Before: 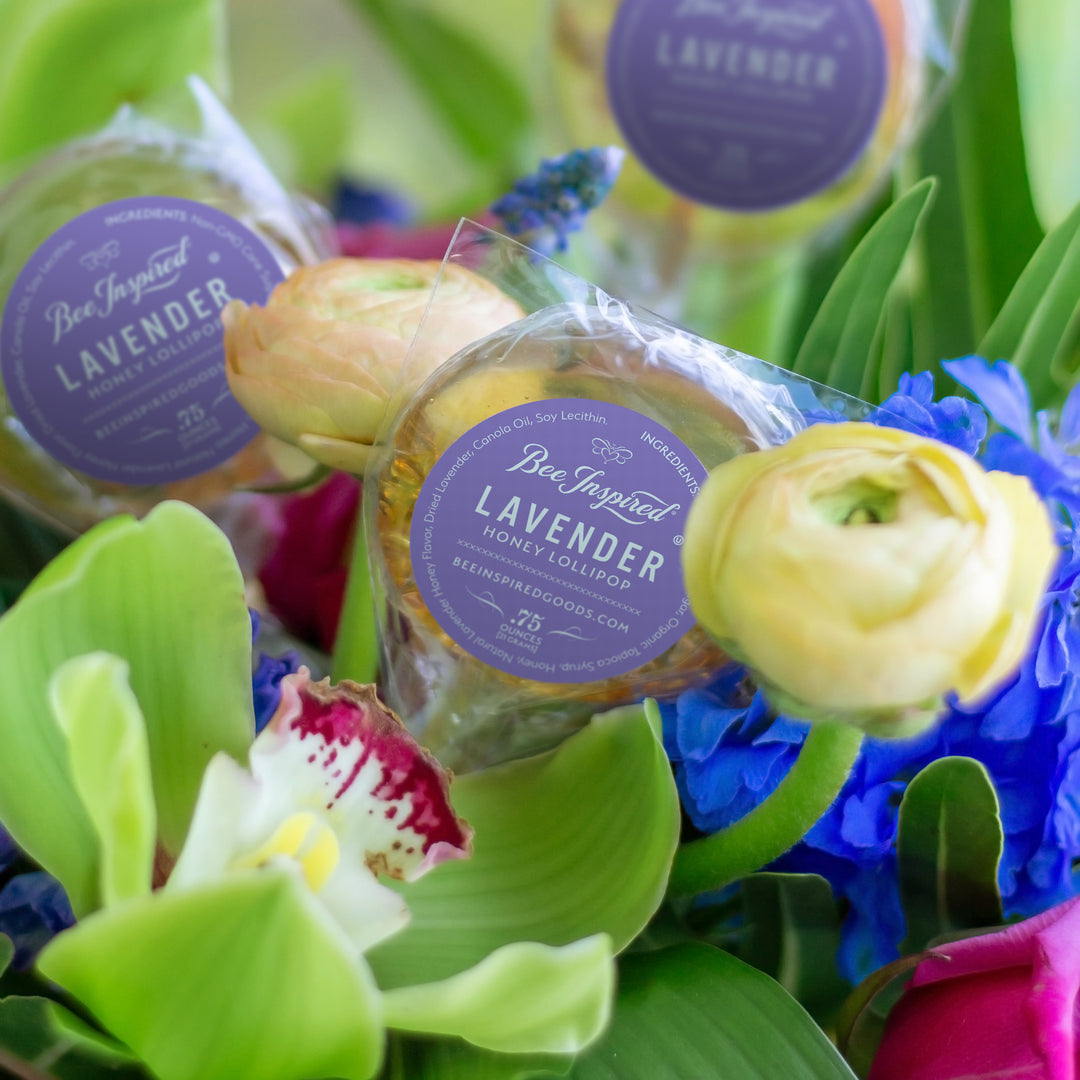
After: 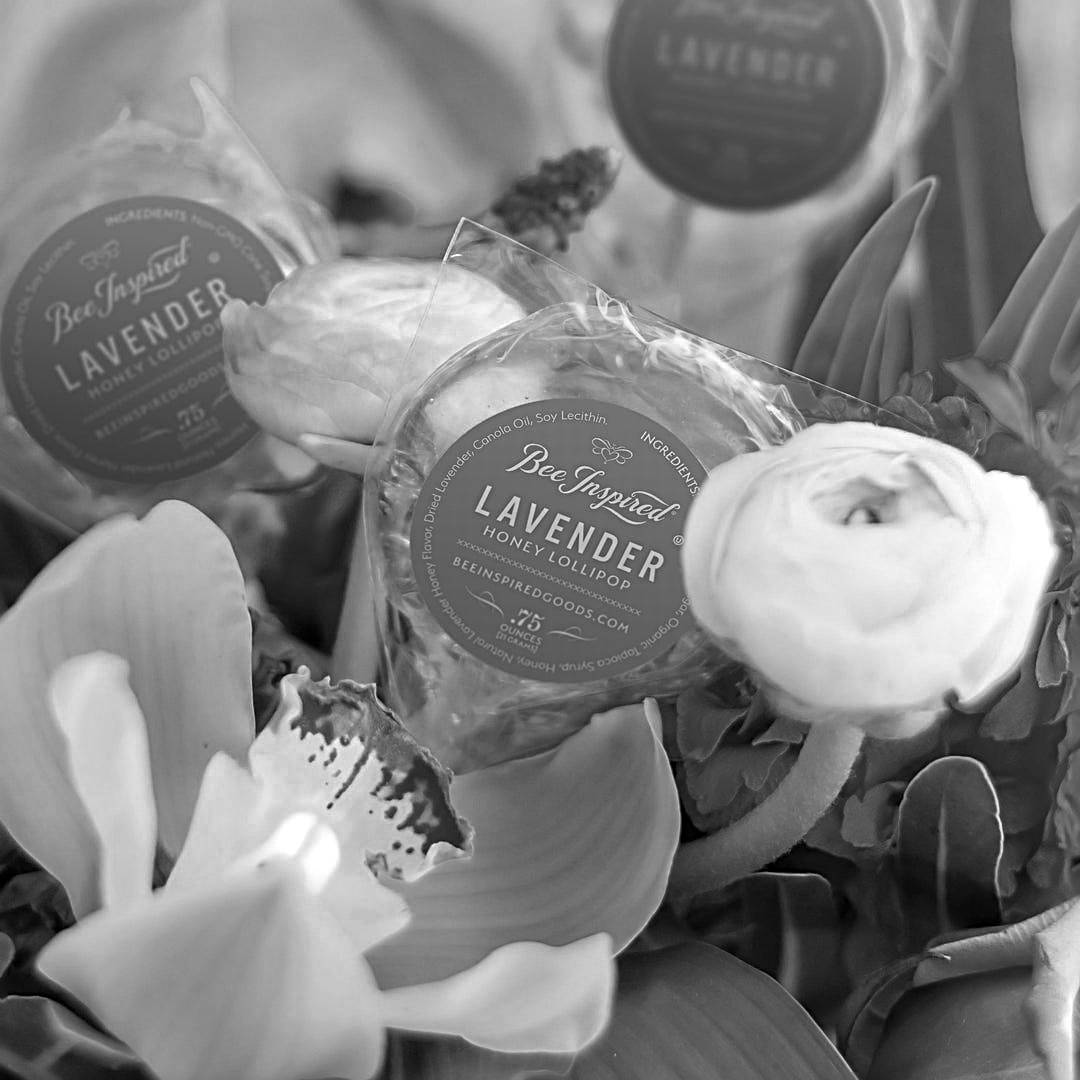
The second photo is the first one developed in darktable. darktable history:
contrast brightness saturation: saturation 0.485
sharpen: radius 2.835, amount 0.721
color zones: curves: ch0 [(0.002, 0.593) (0.143, 0.417) (0.285, 0.541) (0.455, 0.289) (0.608, 0.327) (0.727, 0.283) (0.869, 0.571) (1, 0.603)]; ch1 [(0, 0) (0.143, 0) (0.286, 0) (0.429, 0) (0.571, 0) (0.714, 0) (0.857, 0)]
